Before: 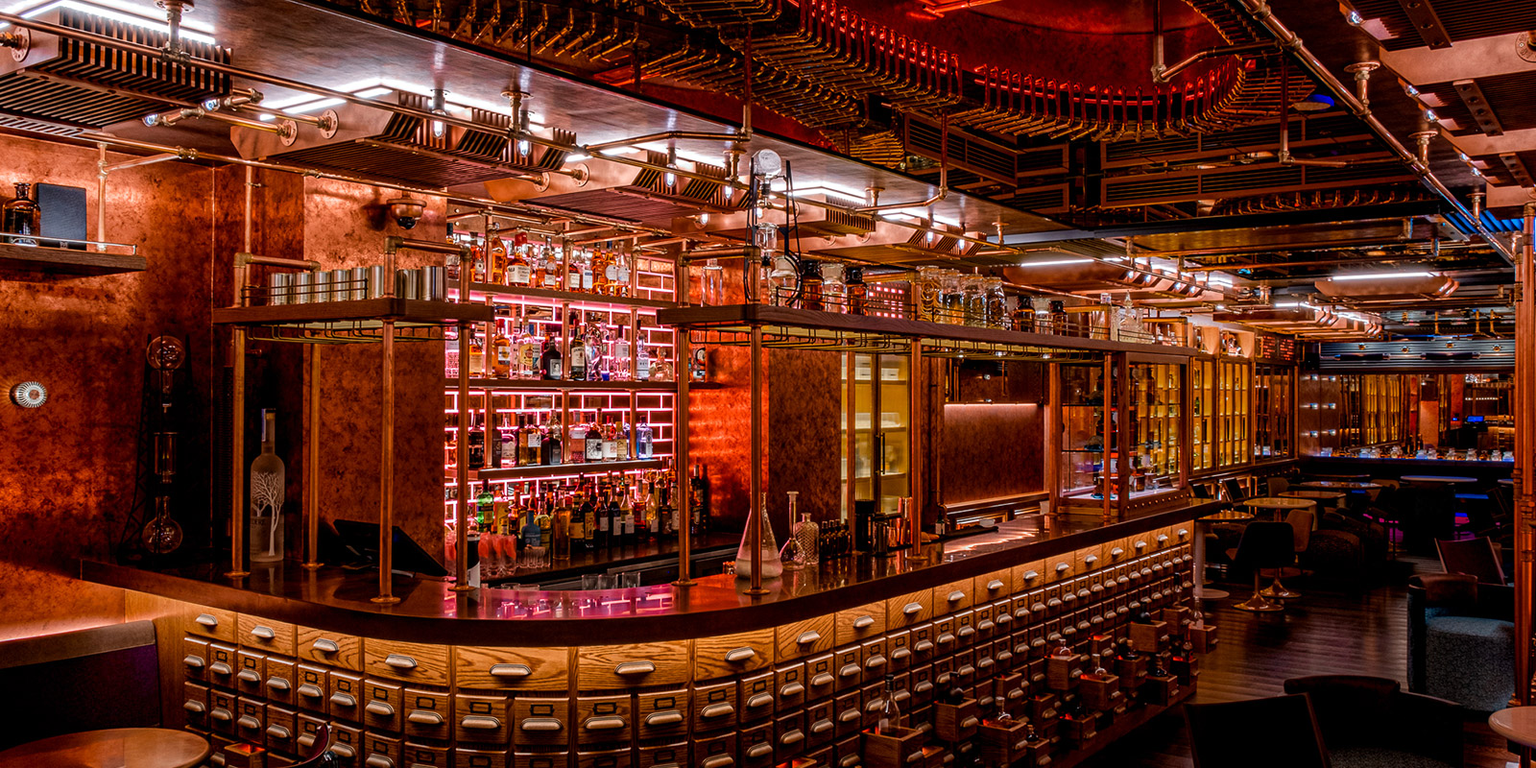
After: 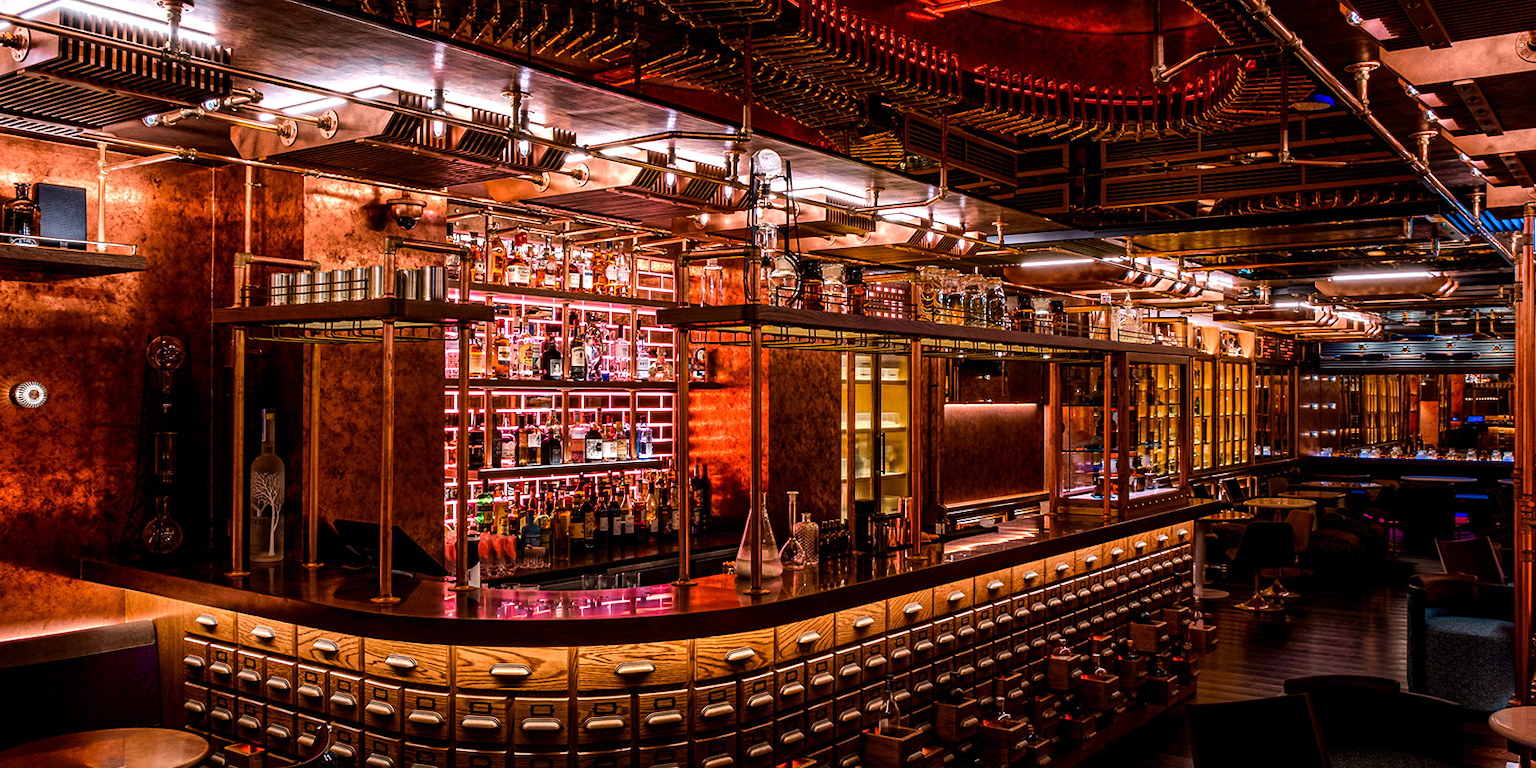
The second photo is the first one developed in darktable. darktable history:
velvia: strength 17%
tone equalizer: -8 EV -0.75 EV, -7 EV -0.7 EV, -6 EV -0.6 EV, -5 EV -0.4 EV, -3 EV 0.4 EV, -2 EV 0.6 EV, -1 EV 0.7 EV, +0 EV 0.75 EV, edges refinement/feathering 500, mask exposure compensation -1.57 EV, preserve details no
